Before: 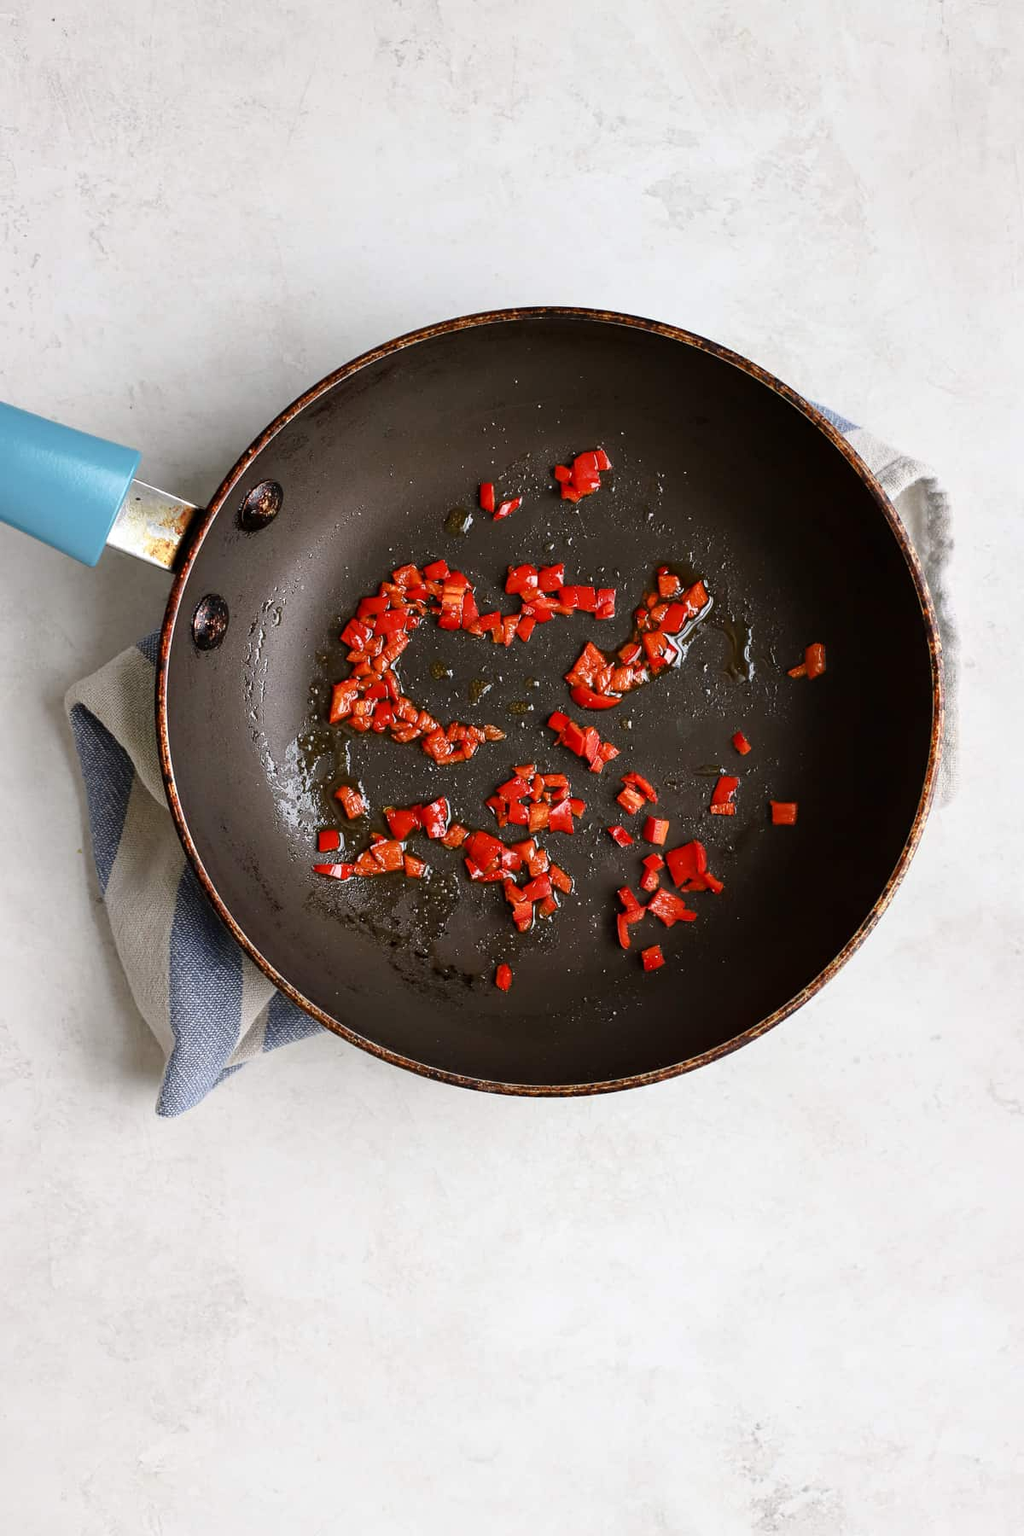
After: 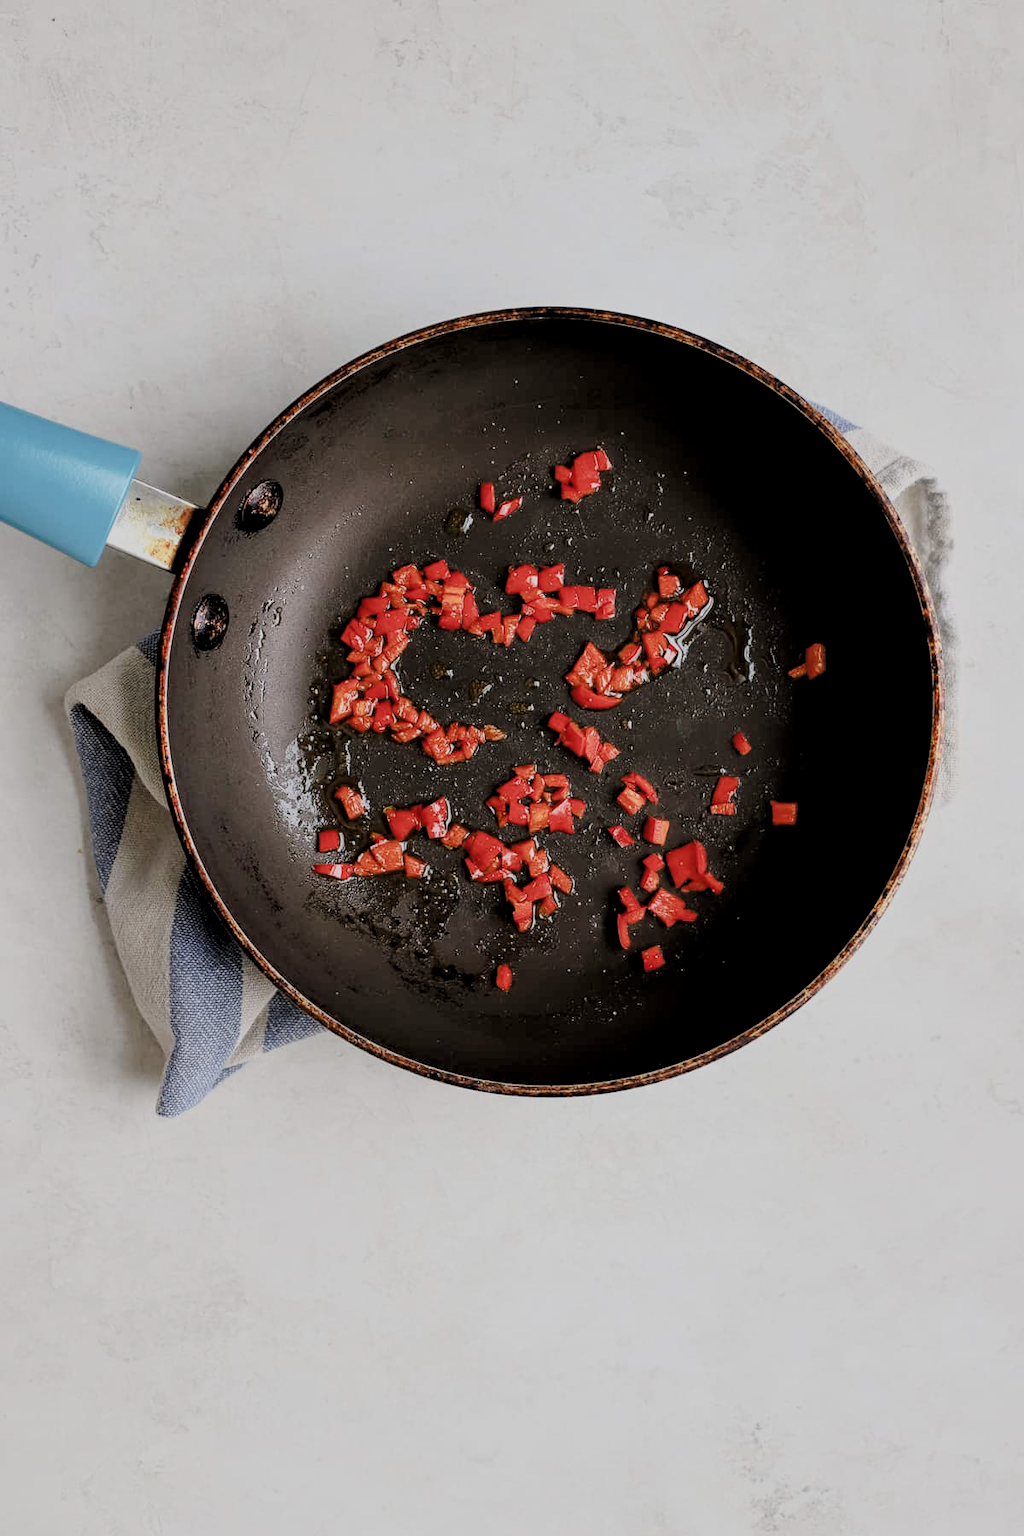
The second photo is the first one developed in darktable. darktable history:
local contrast: highlights 105%, shadows 102%, detail 131%, midtone range 0.2
filmic rgb: black relative exposure -7.11 EV, white relative exposure 5.39 EV, hardness 3.02, color science v4 (2020)
